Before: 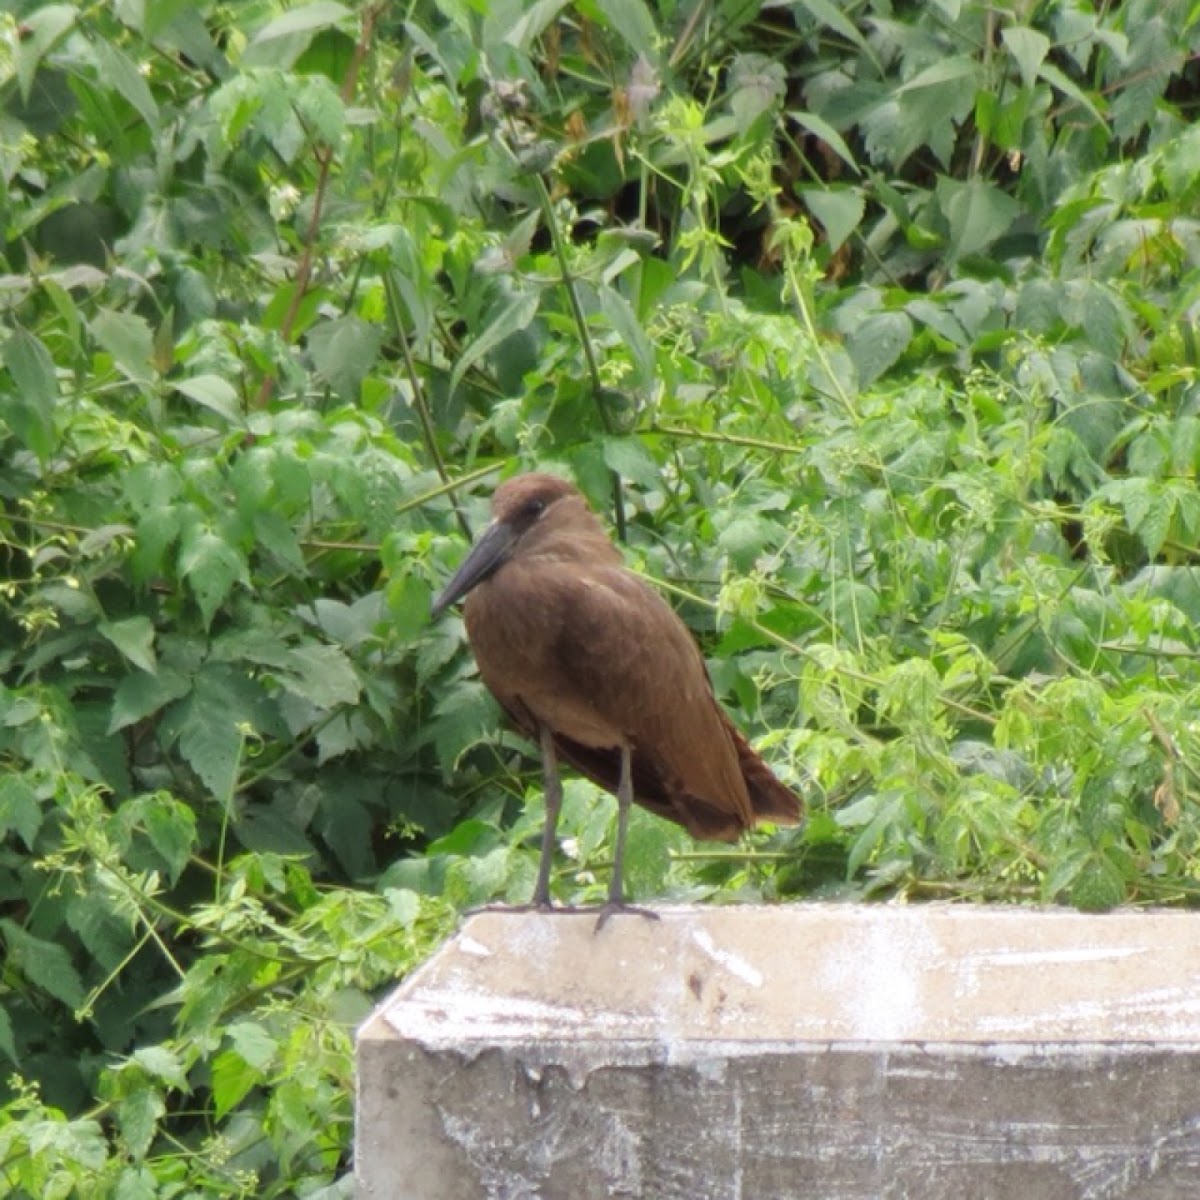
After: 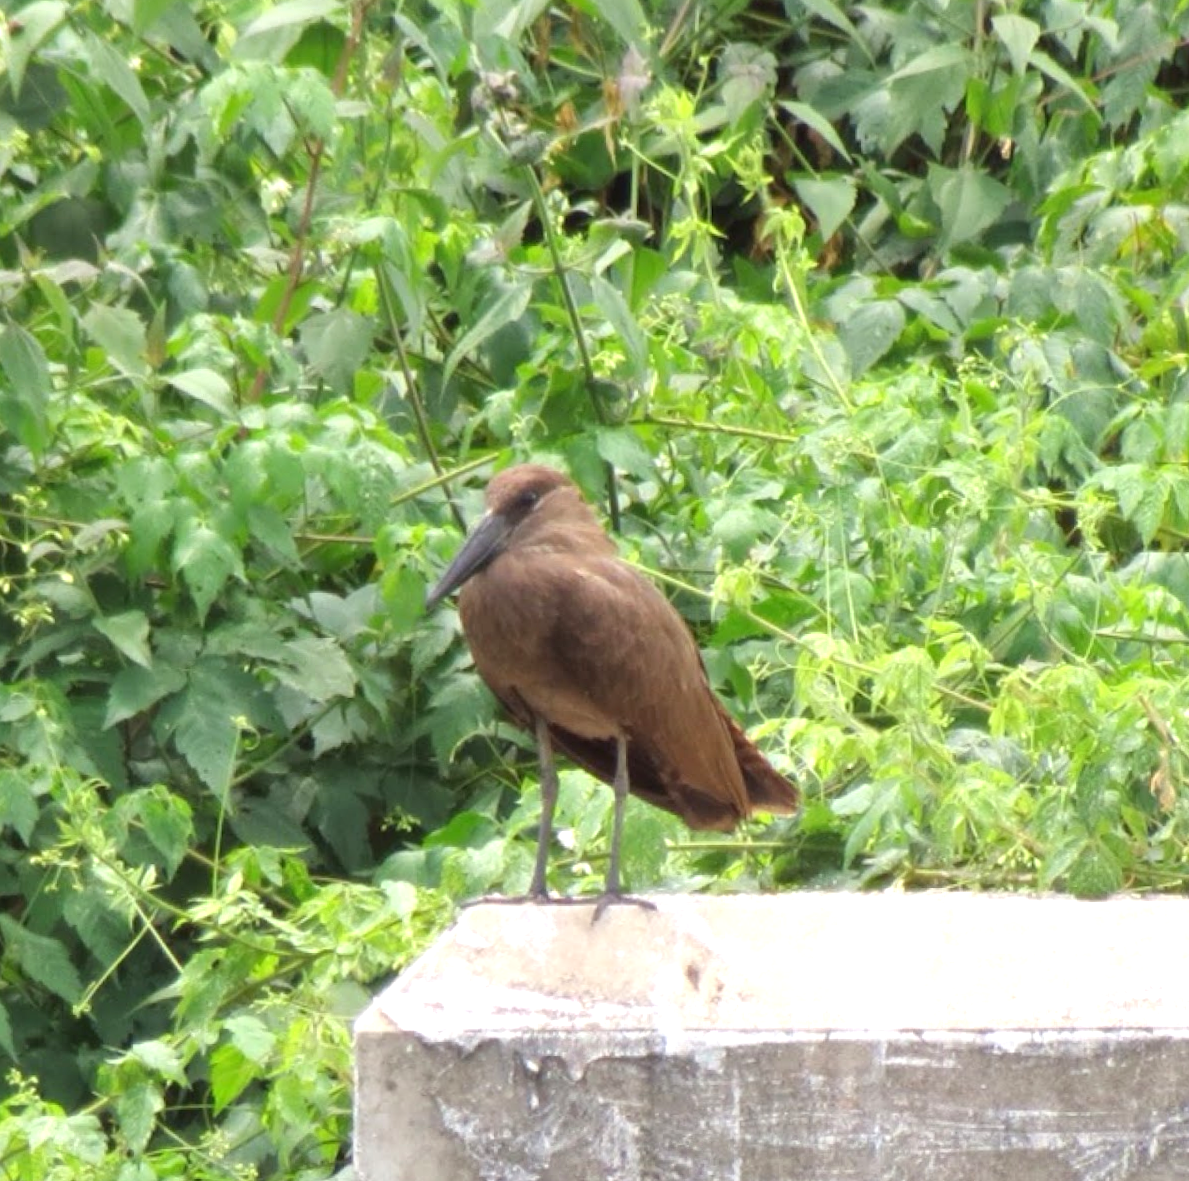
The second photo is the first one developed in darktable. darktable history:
rotate and perspective: rotation -0.45°, automatic cropping original format, crop left 0.008, crop right 0.992, crop top 0.012, crop bottom 0.988
exposure: exposure 0.574 EV, compensate highlight preservation false
